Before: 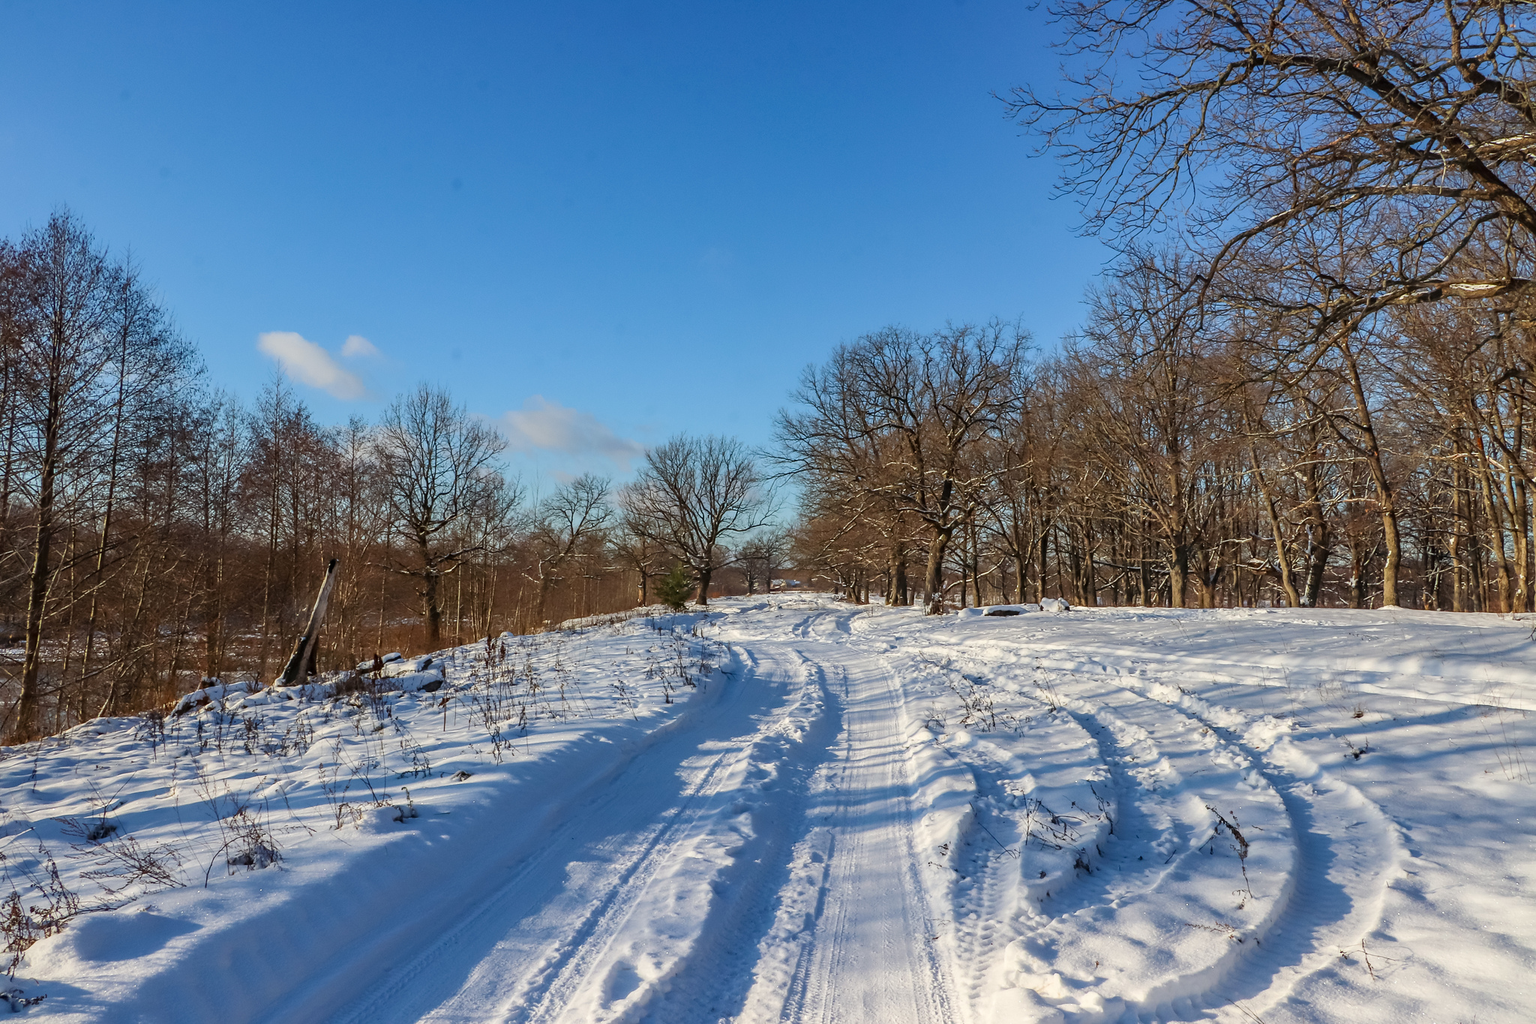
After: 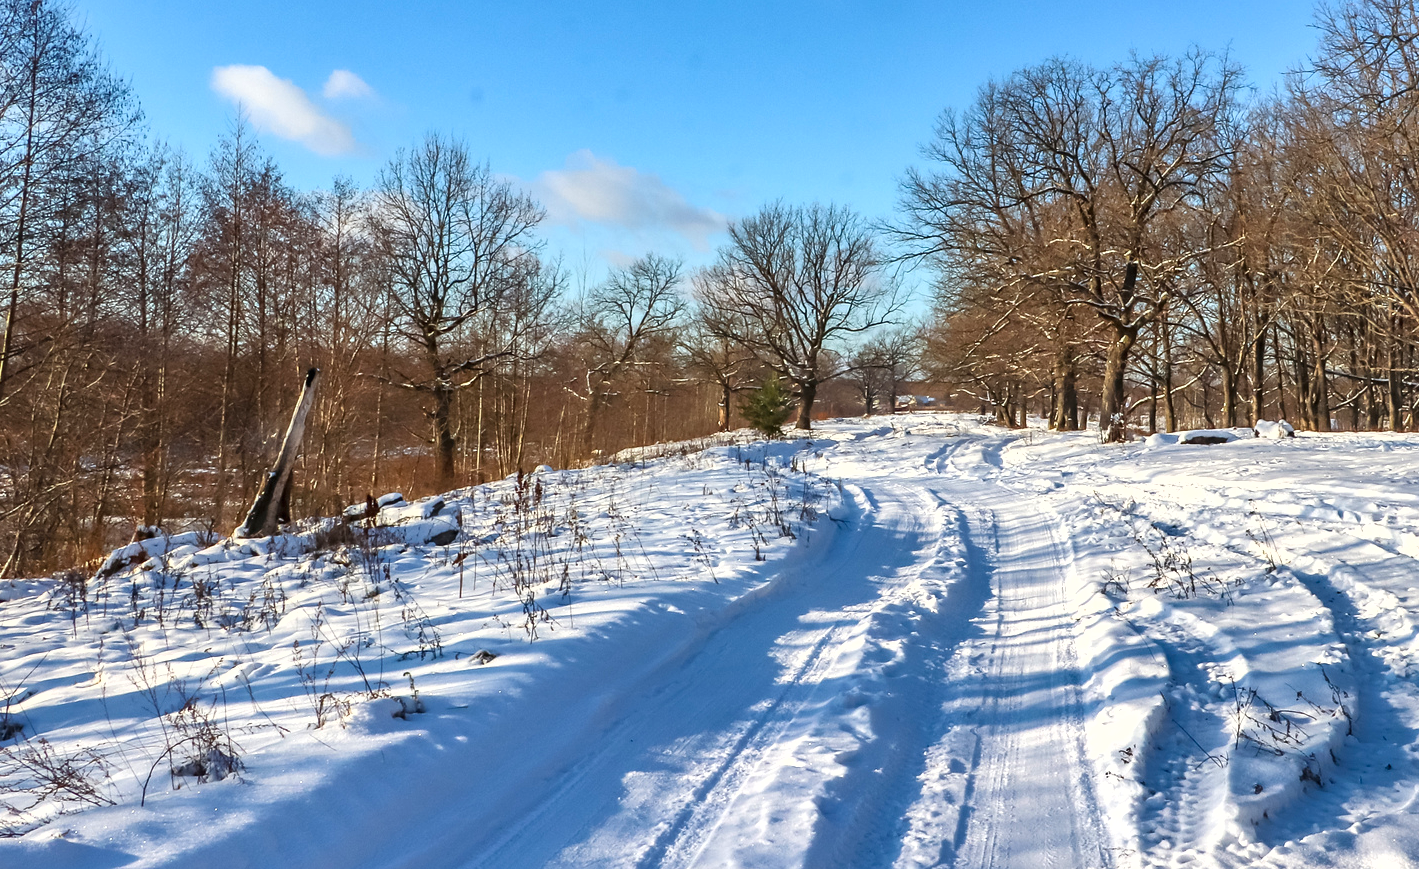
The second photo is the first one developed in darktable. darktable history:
exposure: black level correction 0, exposure 0.7 EV, compensate exposure bias true, compensate highlight preservation false
crop: left 6.488%, top 27.668%, right 24.183%, bottom 8.656%
shadows and highlights: low approximation 0.01, soften with gaussian
